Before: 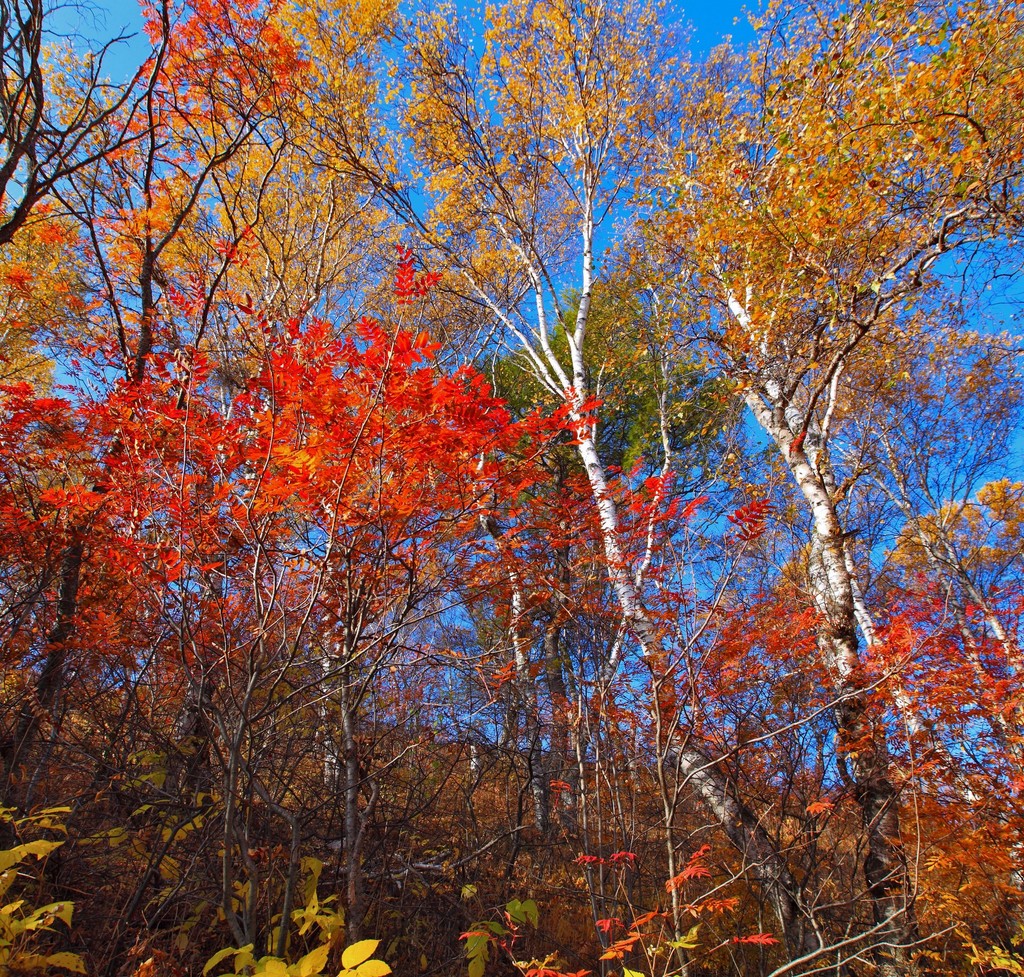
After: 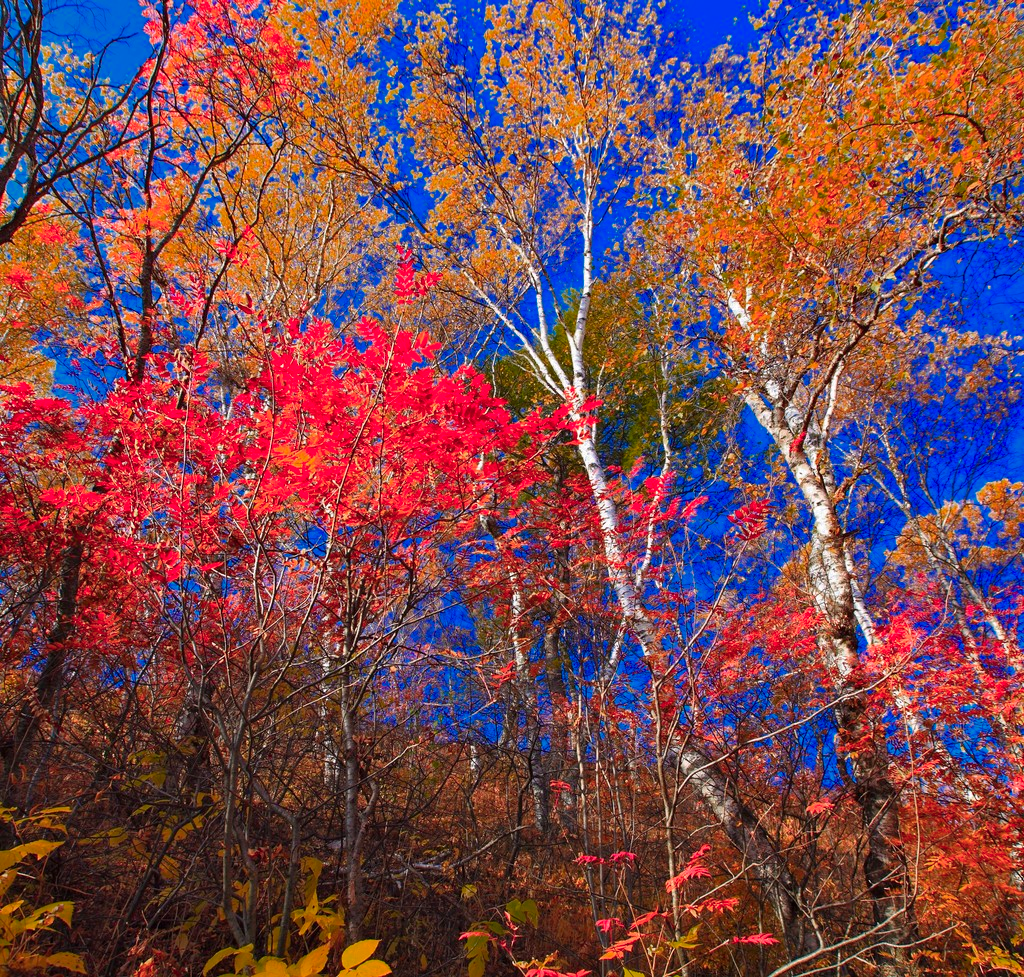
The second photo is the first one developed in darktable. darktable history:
color zones: curves: ch0 [(0, 0.553) (0.123, 0.58) (0.23, 0.419) (0.468, 0.155) (0.605, 0.132) (0.723, 0.063) (0.833, 0.172) (0.921, 0.468)]; ch1 [(0.025, 0.645) (0.229, 0.584) (0.326, 0.551) (0.537, 0.446) (0.599, 0.911) (0.708, 1) (0.805, 0.944)]; ch2 [(0.086, 0.468) (0.254, 0.464) (0.638, 0.564) (0.702, 0.592) (0.768, 0.564)]
